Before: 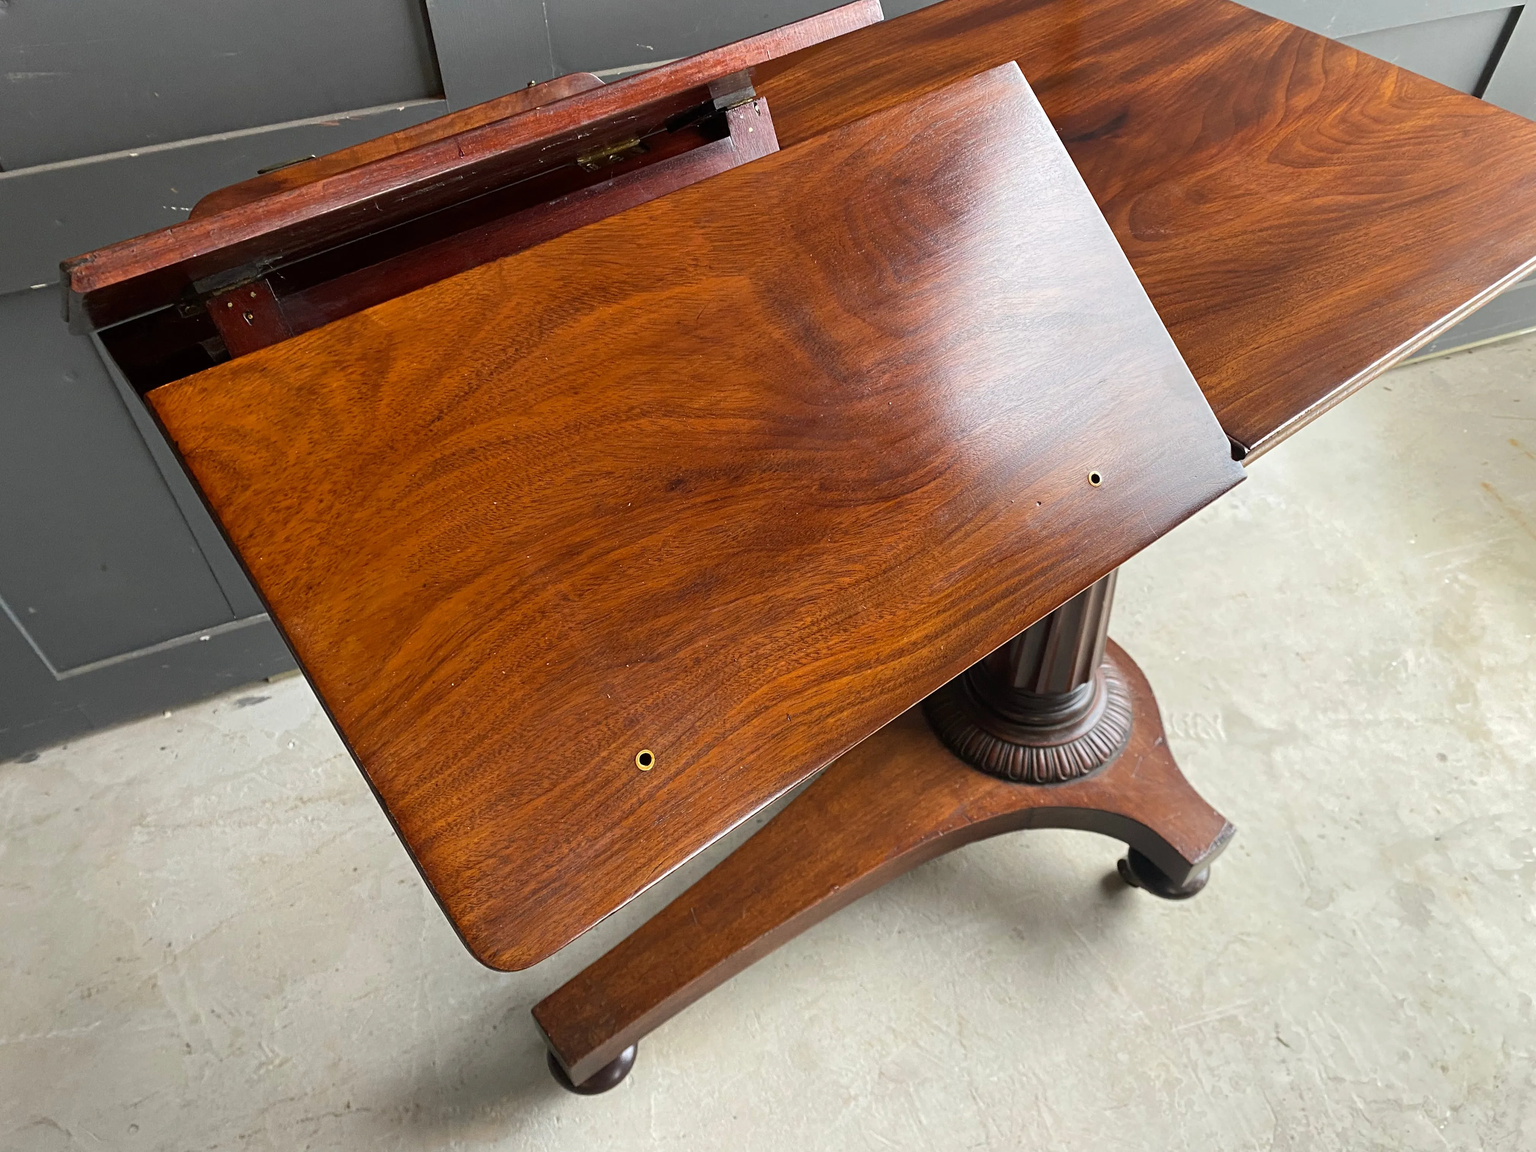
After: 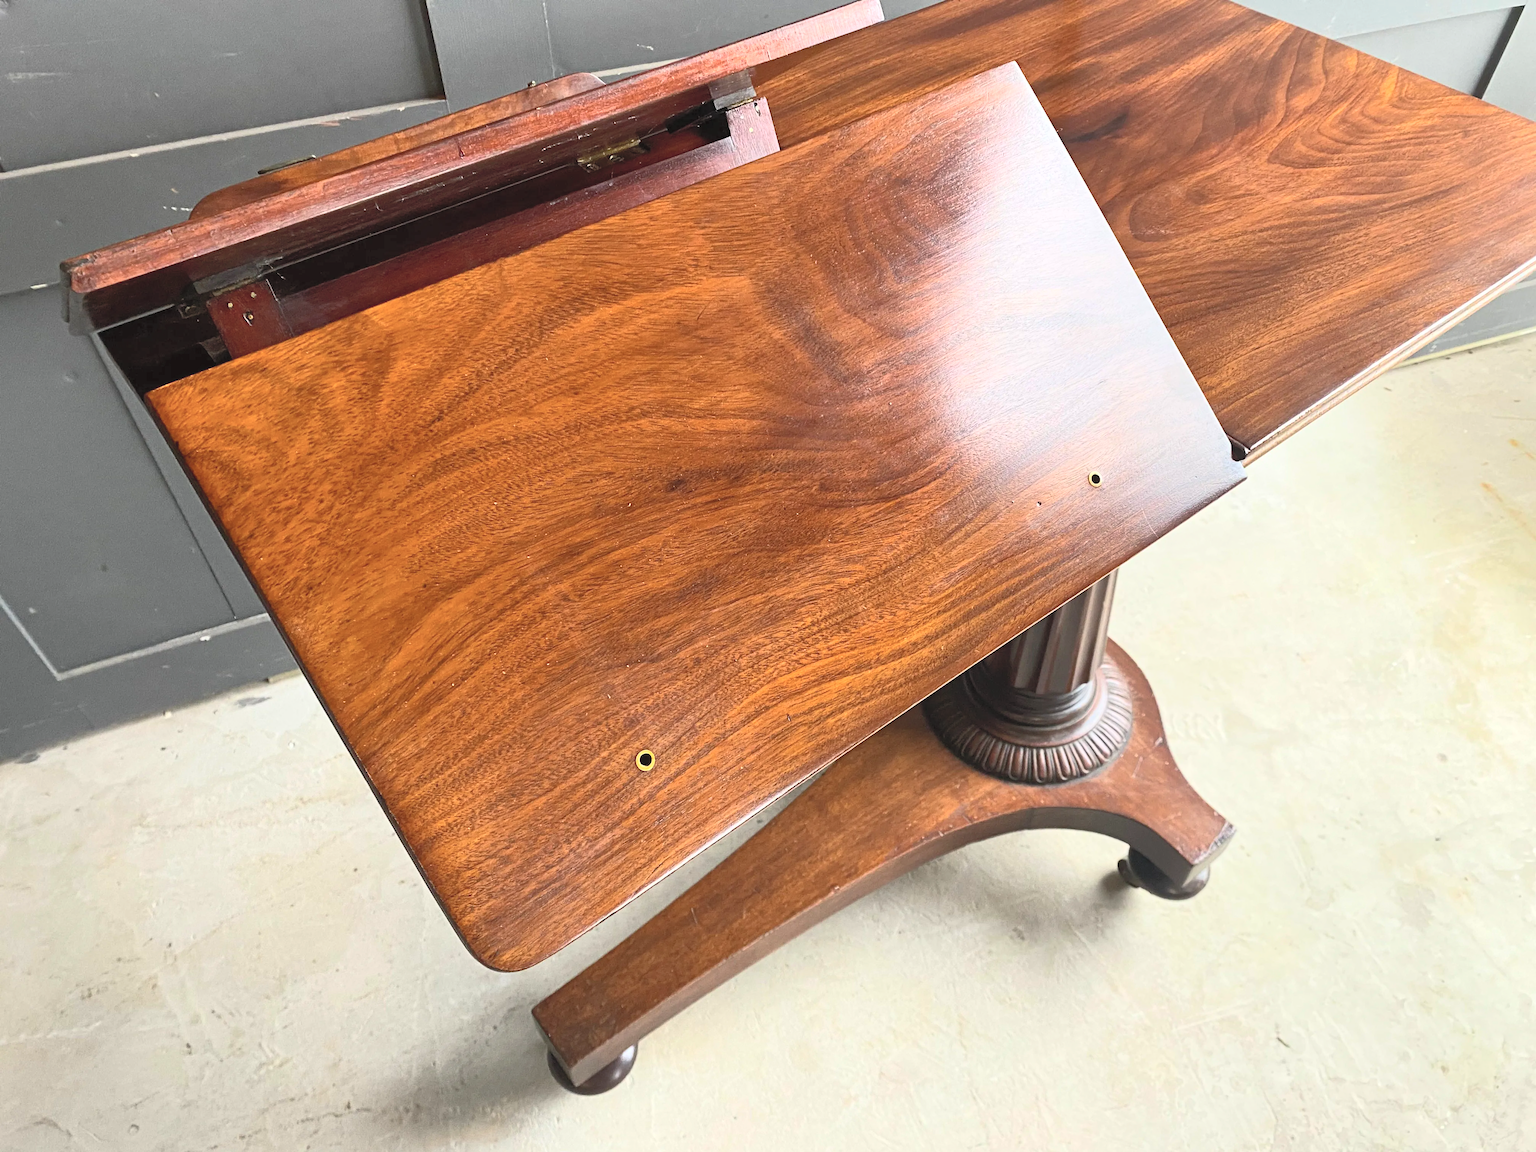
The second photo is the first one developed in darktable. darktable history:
tone equalizer: edges refinement/feathering 500, mask exposure compensation -1.57 EV, preserve details no
shadows and highlights: on, module defaults
contrast brightness saturation: contrast 0.382, brightness 0.542
